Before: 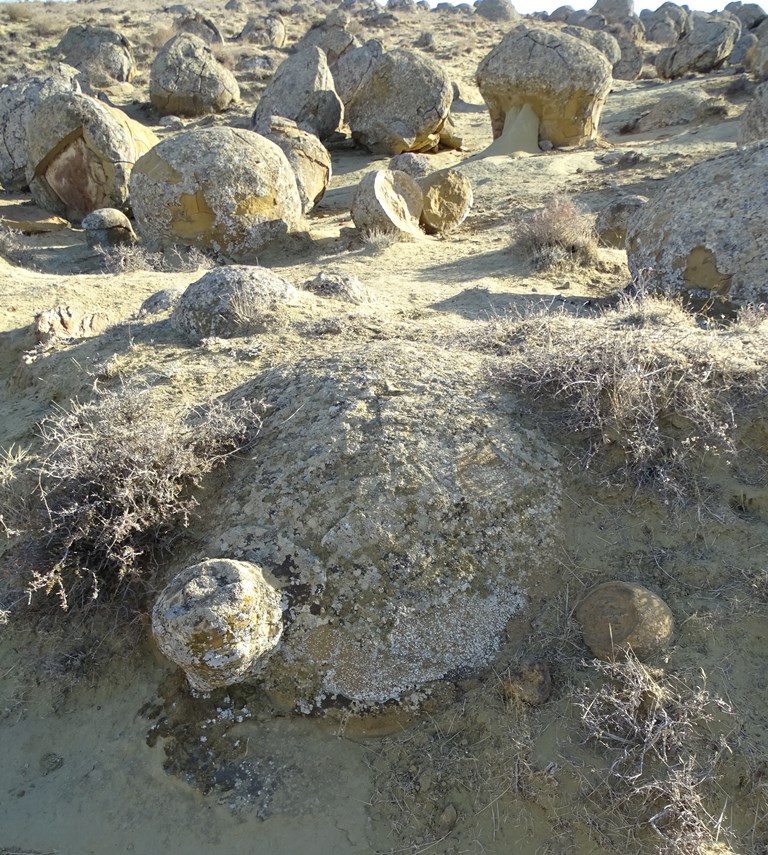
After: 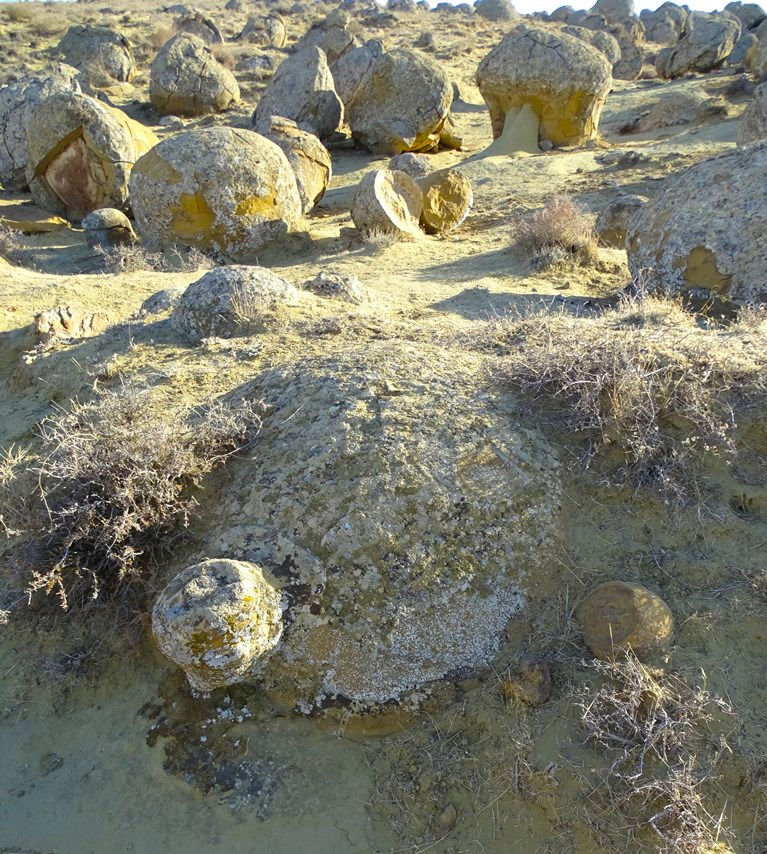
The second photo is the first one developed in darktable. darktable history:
crop and rotate: left 0.126%
color balance rgb: perceptual saturation grading › global saturation 40%, global vibrance 15%
